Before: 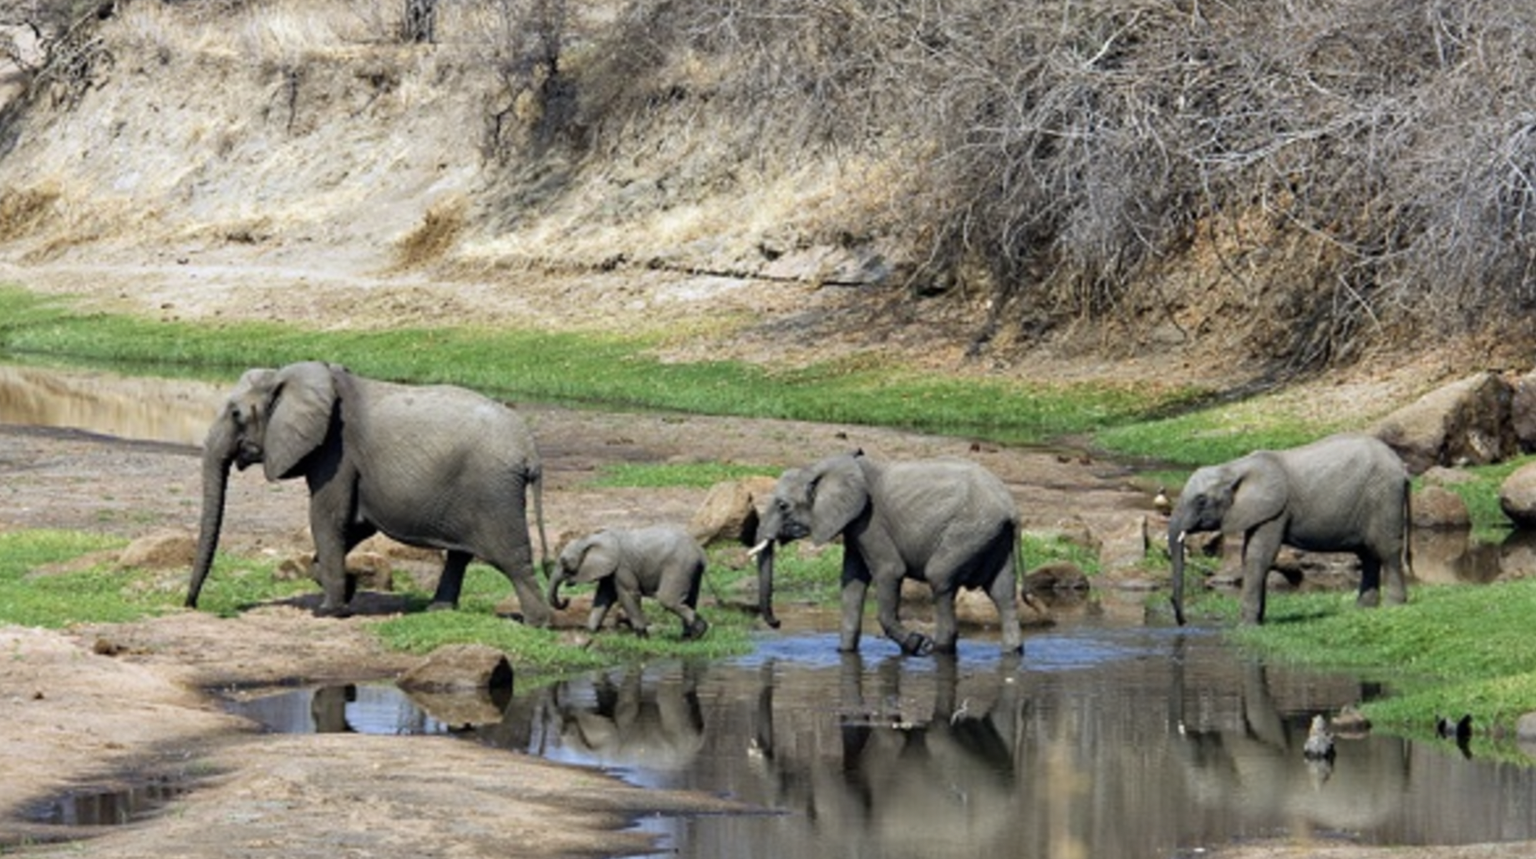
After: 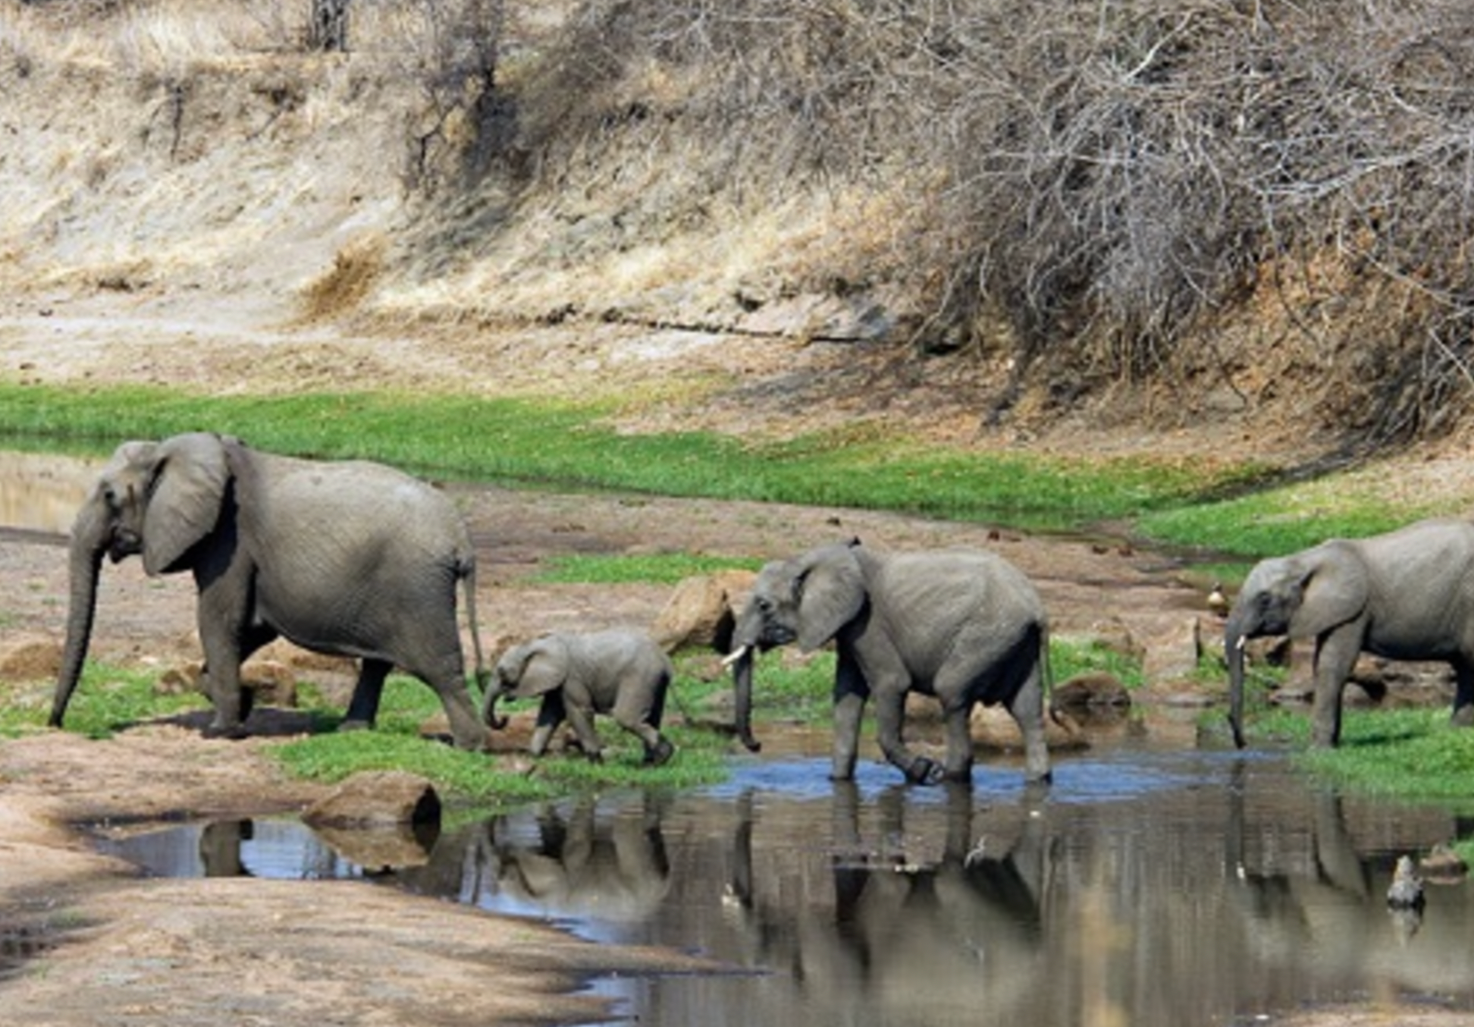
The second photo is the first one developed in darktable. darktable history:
crop and rotate: left 9.516%, right 10.244%
